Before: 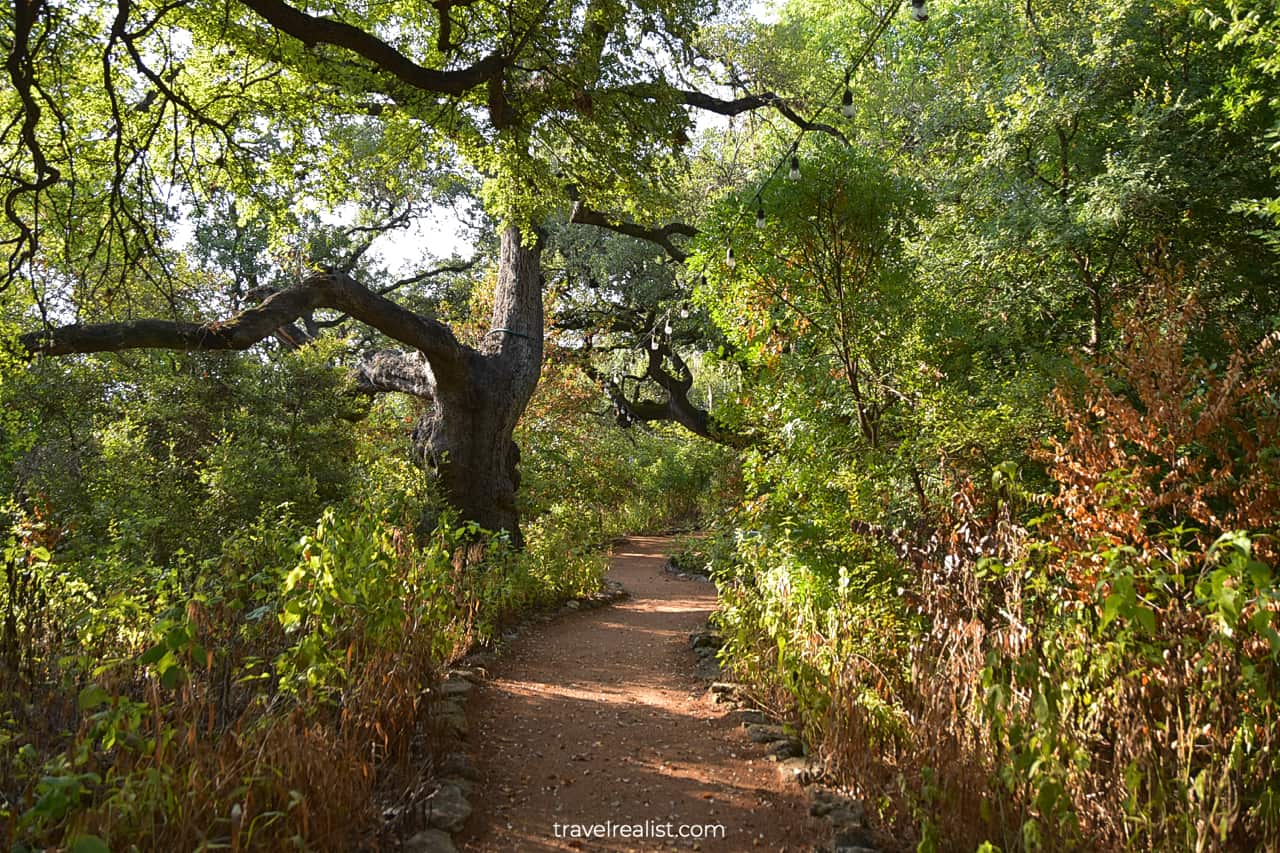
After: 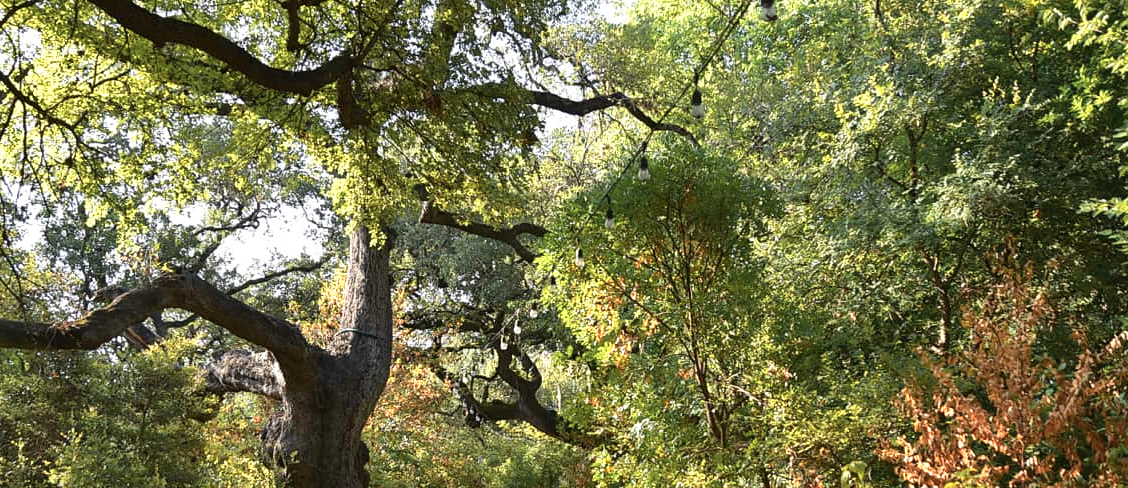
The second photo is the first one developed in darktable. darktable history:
tone equalizer: on, module defaults
crop and rotate: left 11.812%, bottom 42.776%
shadows and highlights: soften with gaussian
color zones: curves: ch0 [(0.018, 0.548) (0.197, 0.654) (0.425, 0.447) (0.605, 0.658) (0.732, 0.579)]; ch1 [(0.105, 0.531) (0.224, 0.531) (0.386, 0.39) (0.618, 0.456) (0.732, 0.456) (0.956, 0.421)]; ch2 [(0.039, 0.583) (0.215, 0.465) (0.399, 0.544) (0.465, 0.548) (0.614, 0.447) (0.724, 0.43) (0.882, 0.623) (0.956, 0.632)]
